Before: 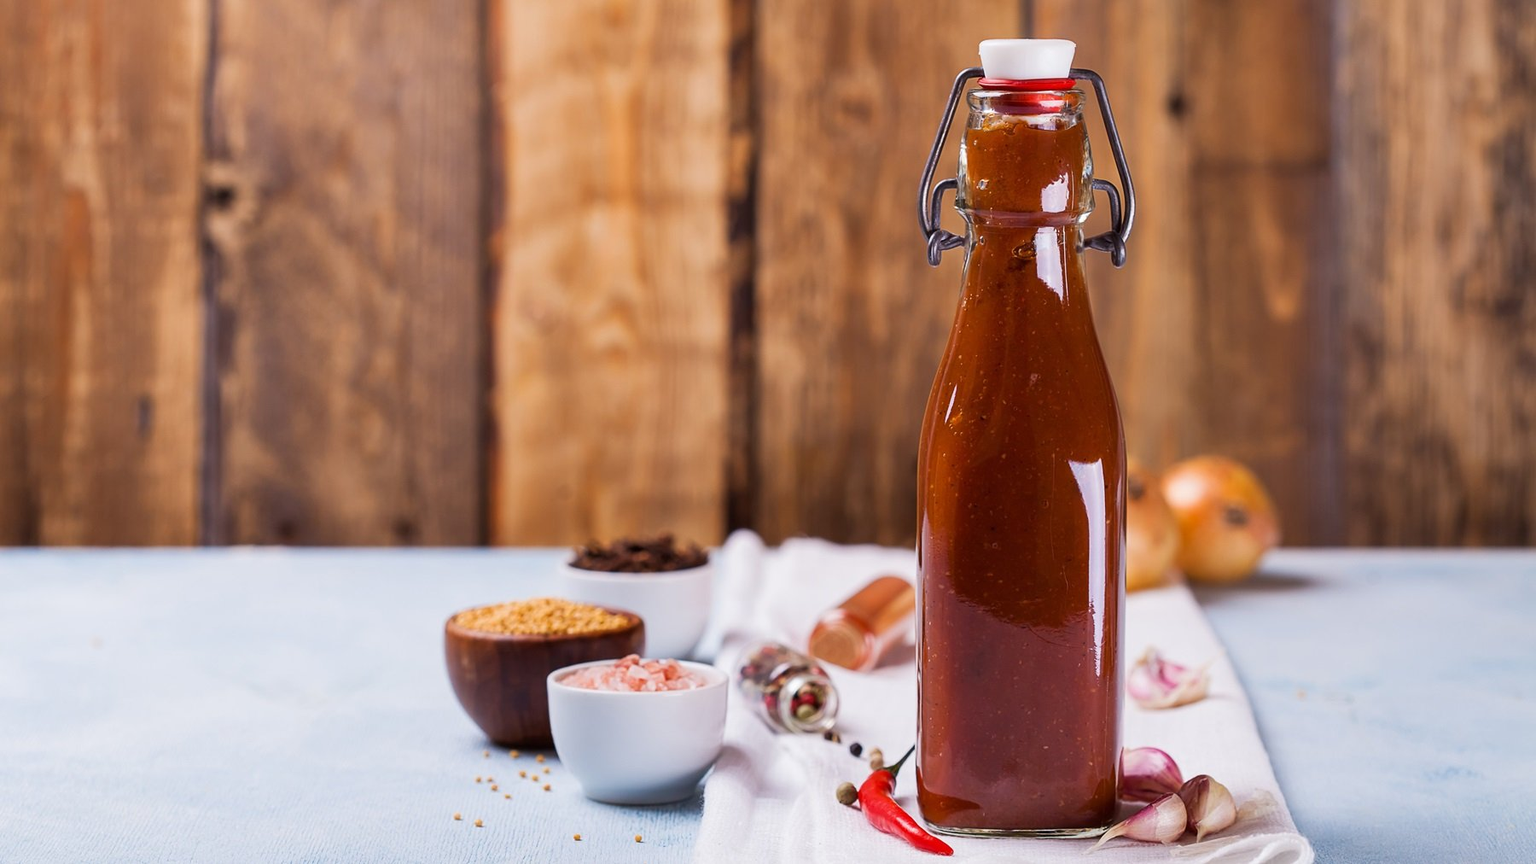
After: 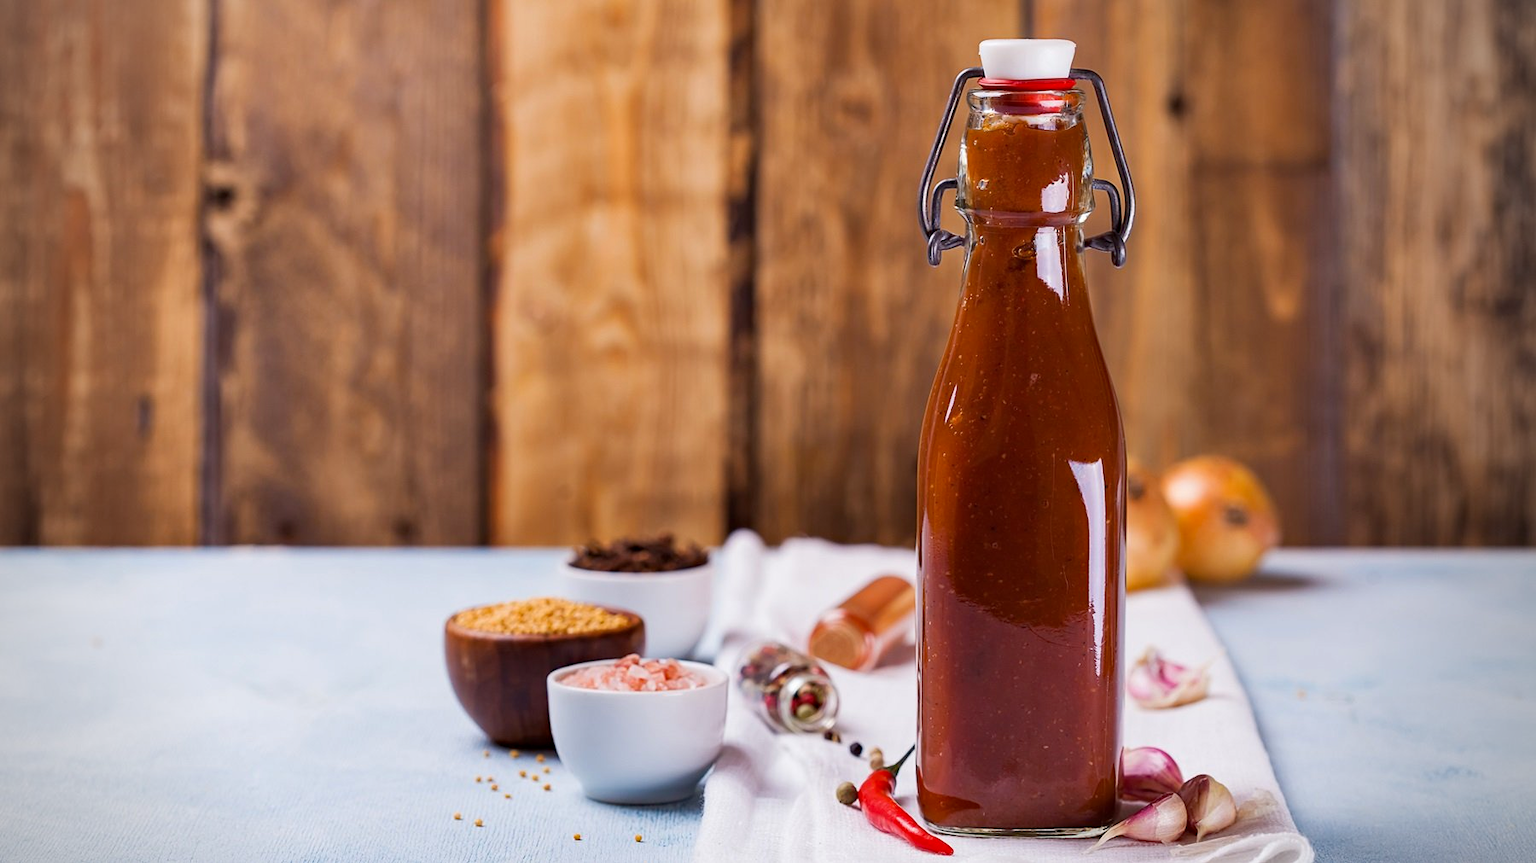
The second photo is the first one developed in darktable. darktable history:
vignetting: on, module defaults
haze removal: compatibility mode true, adaptive false
exposure: compensate highlight preservation false
